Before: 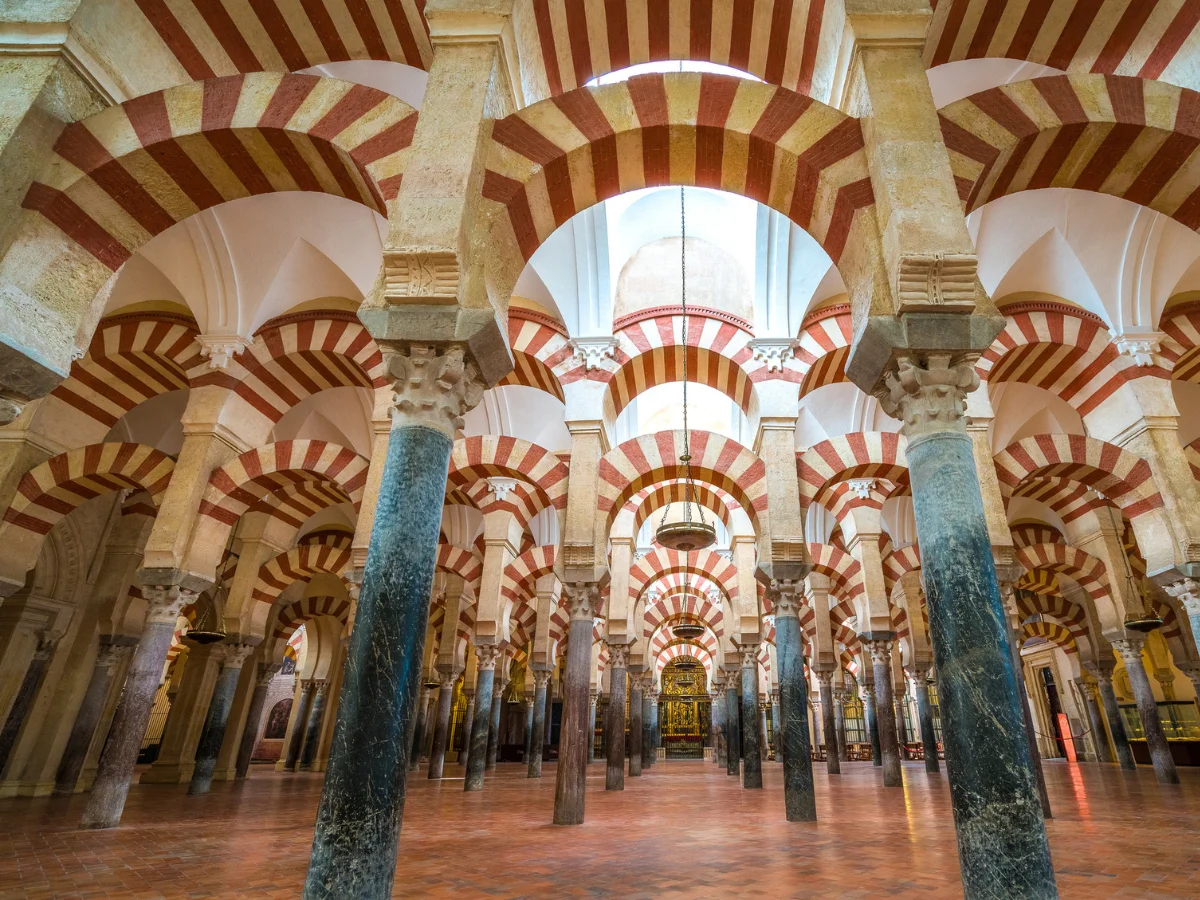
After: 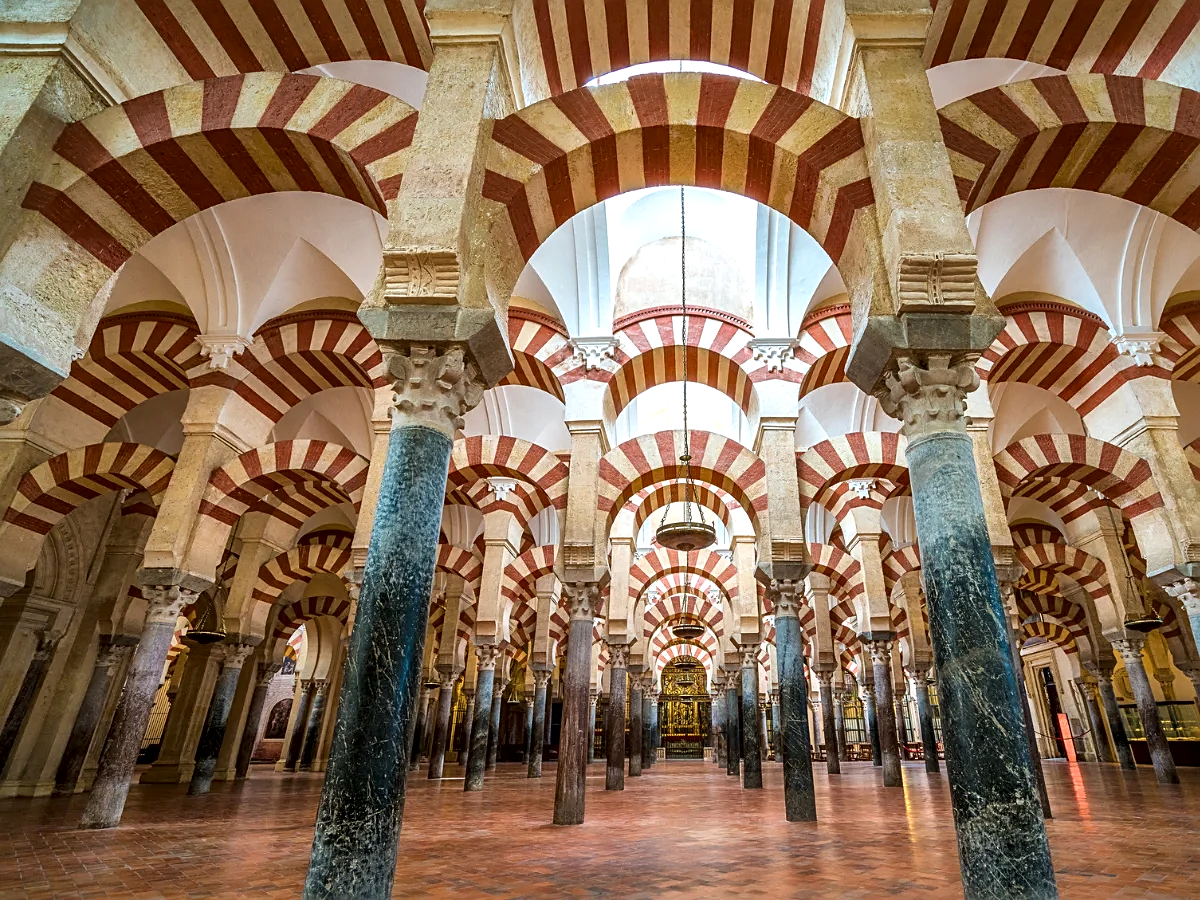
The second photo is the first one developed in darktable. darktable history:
sharpen: on, module defaults
local contrast: mode bilateral grid, contrast 20, coarseness 50, detail 162%, midtone range 0.2
